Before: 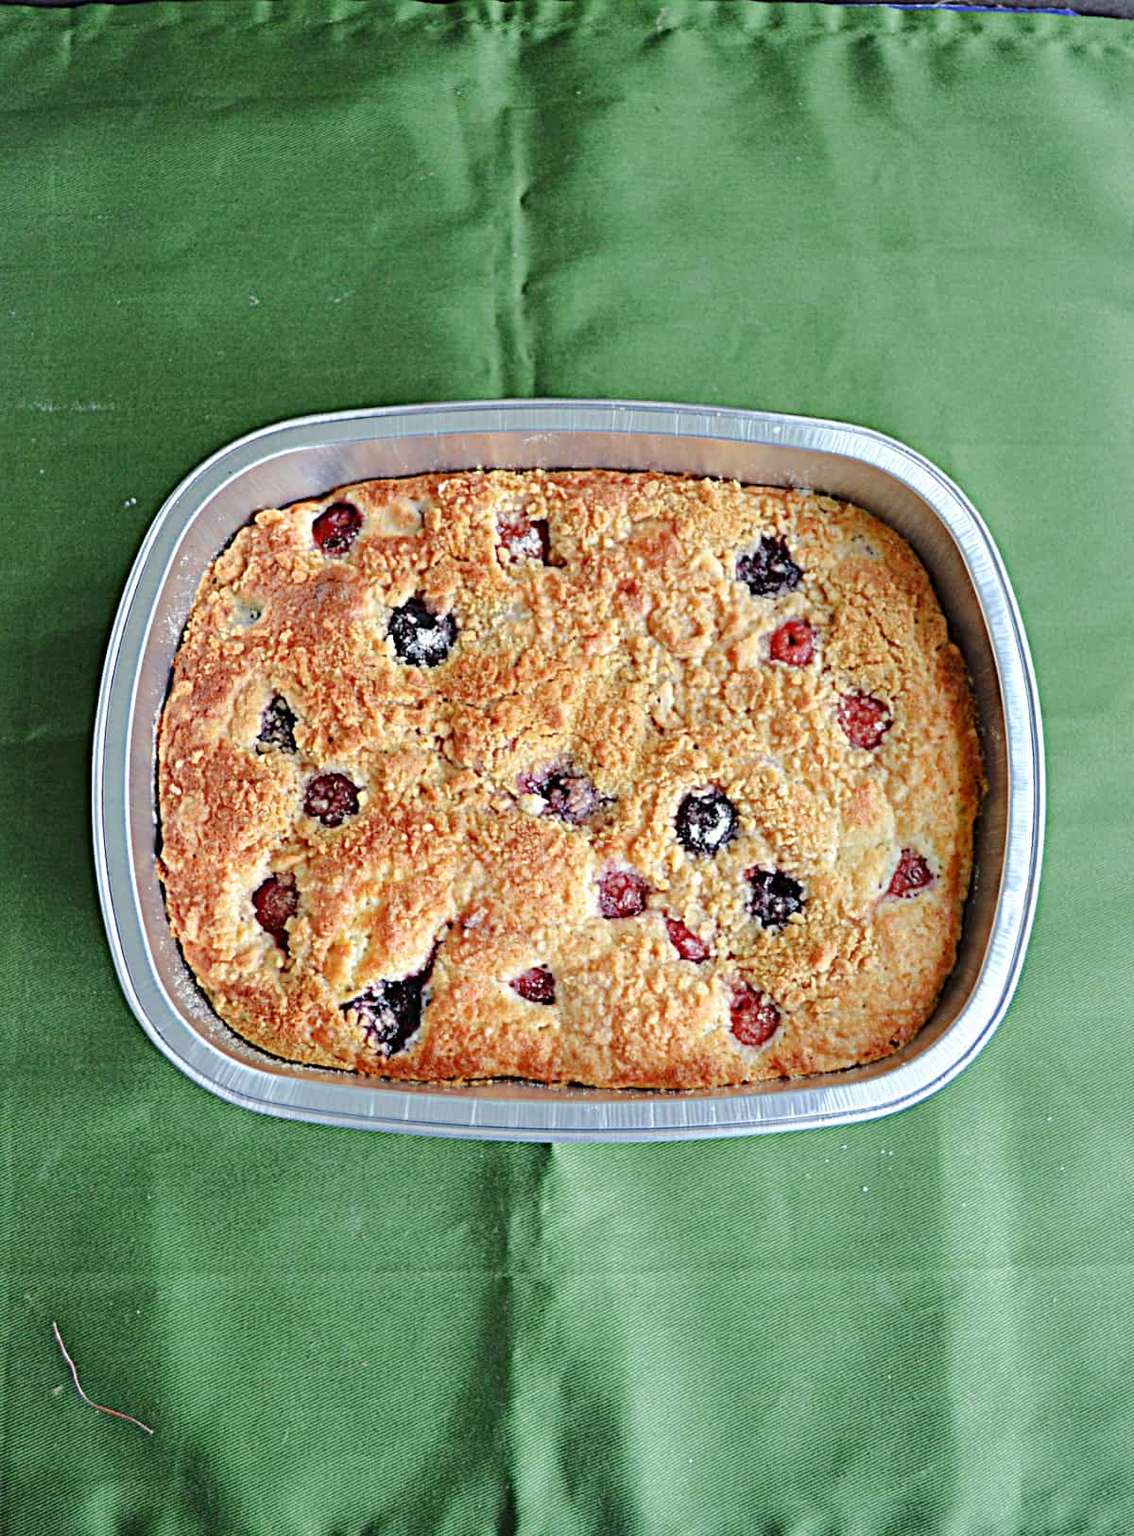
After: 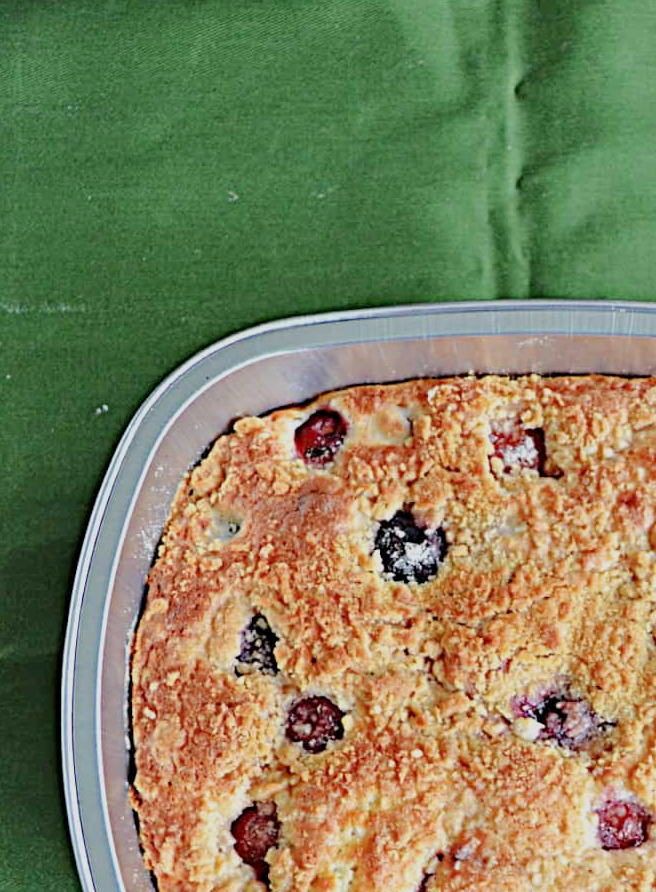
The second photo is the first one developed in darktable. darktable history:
filmic rgb: black relative exposure -15 EV, white relative exposure 3 EV, threshold 6 EV, target black luminance 0%, hardness 9.27, latitude 99%, contrast 0.912, shadows ↔ highlights balance 0.505%, add noise in highlights 0, color science v3 (2019), use custom middle-gray values true, iterations of high-quality reconstruction 0, contrast in highlights soft, enable highlight reconstruction true
crop and rotate: left 3.047%, top 7.509%, right 42.236%, bottom 37.598%
